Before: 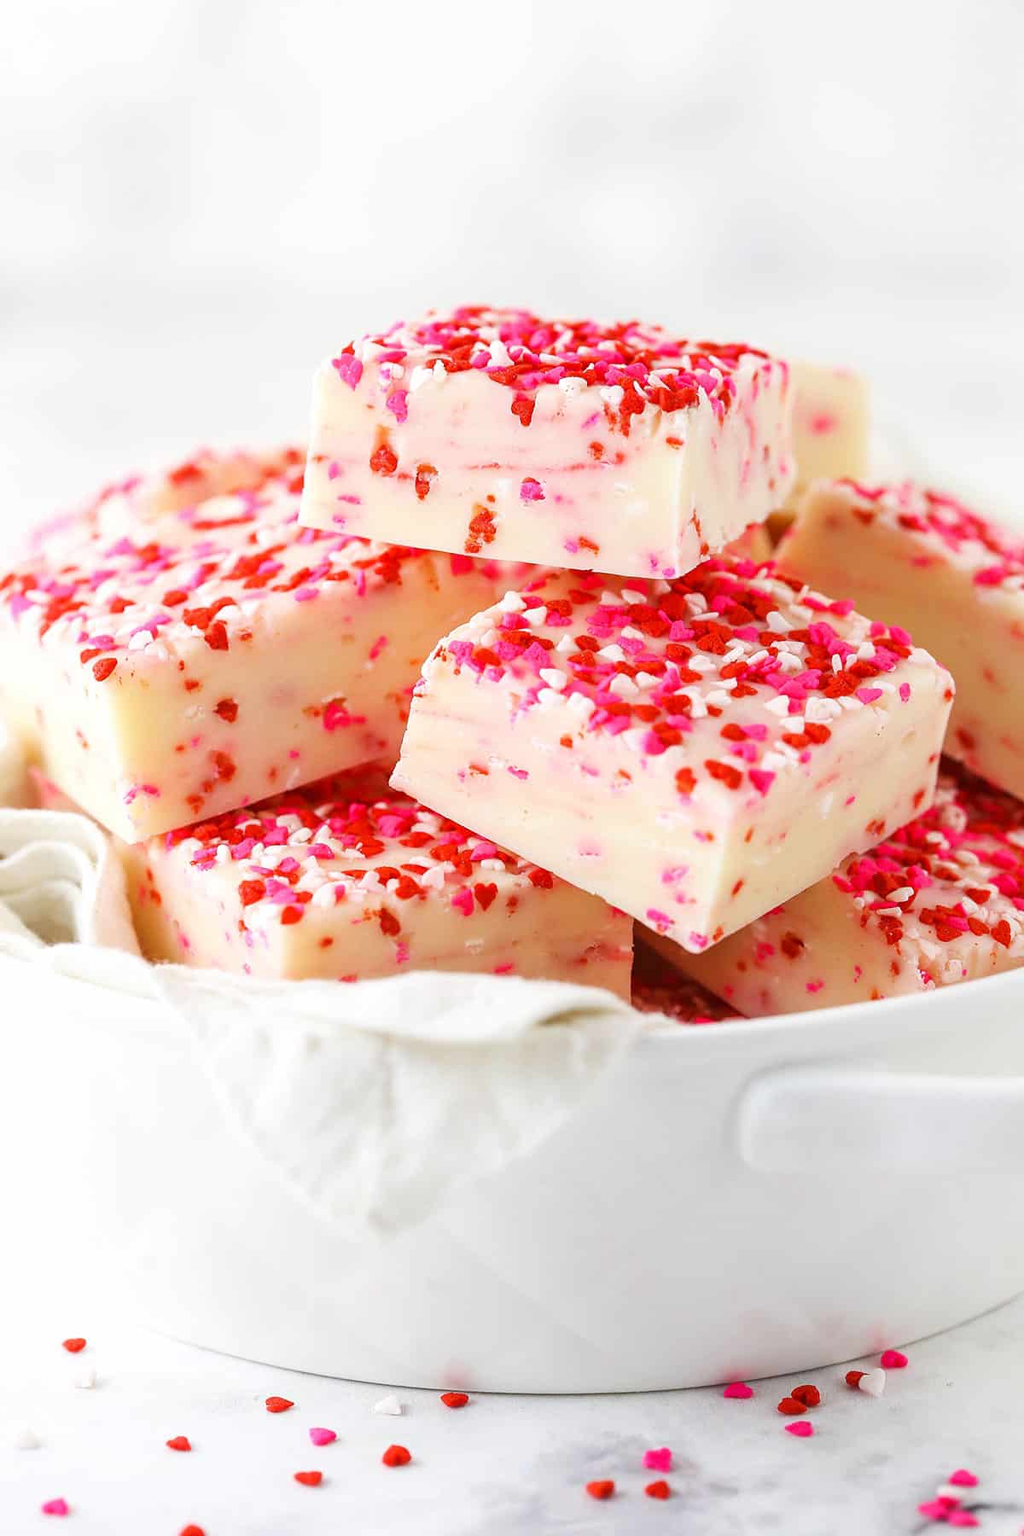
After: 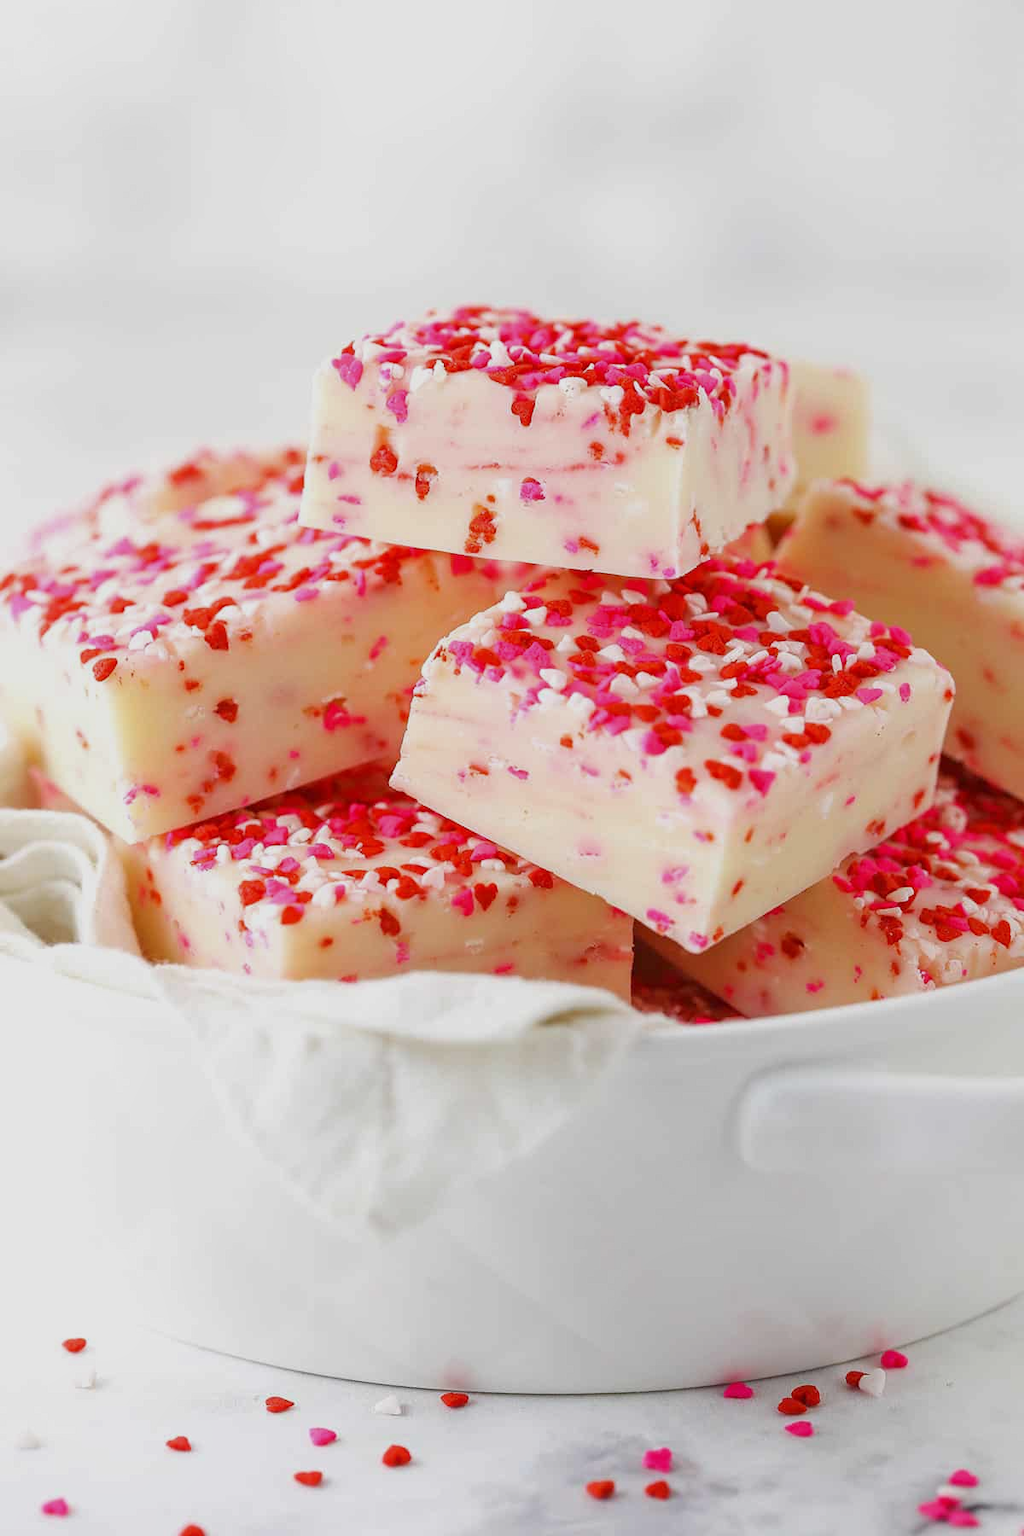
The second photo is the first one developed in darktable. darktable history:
tone equalizer: -8 EV 0.283 EV, -7 EV 0.445 EV, -6 EV 0.393 EV, -5 EV 0.212 EV, -3 EV -0.259 EV, -2 EV -0.408 EV, -1 EV -0.398 EV, +0 EV -0.269 EV, edges refinement/feathering 500, mask exposure compensation -1.57 EV, preserve details guided filter
